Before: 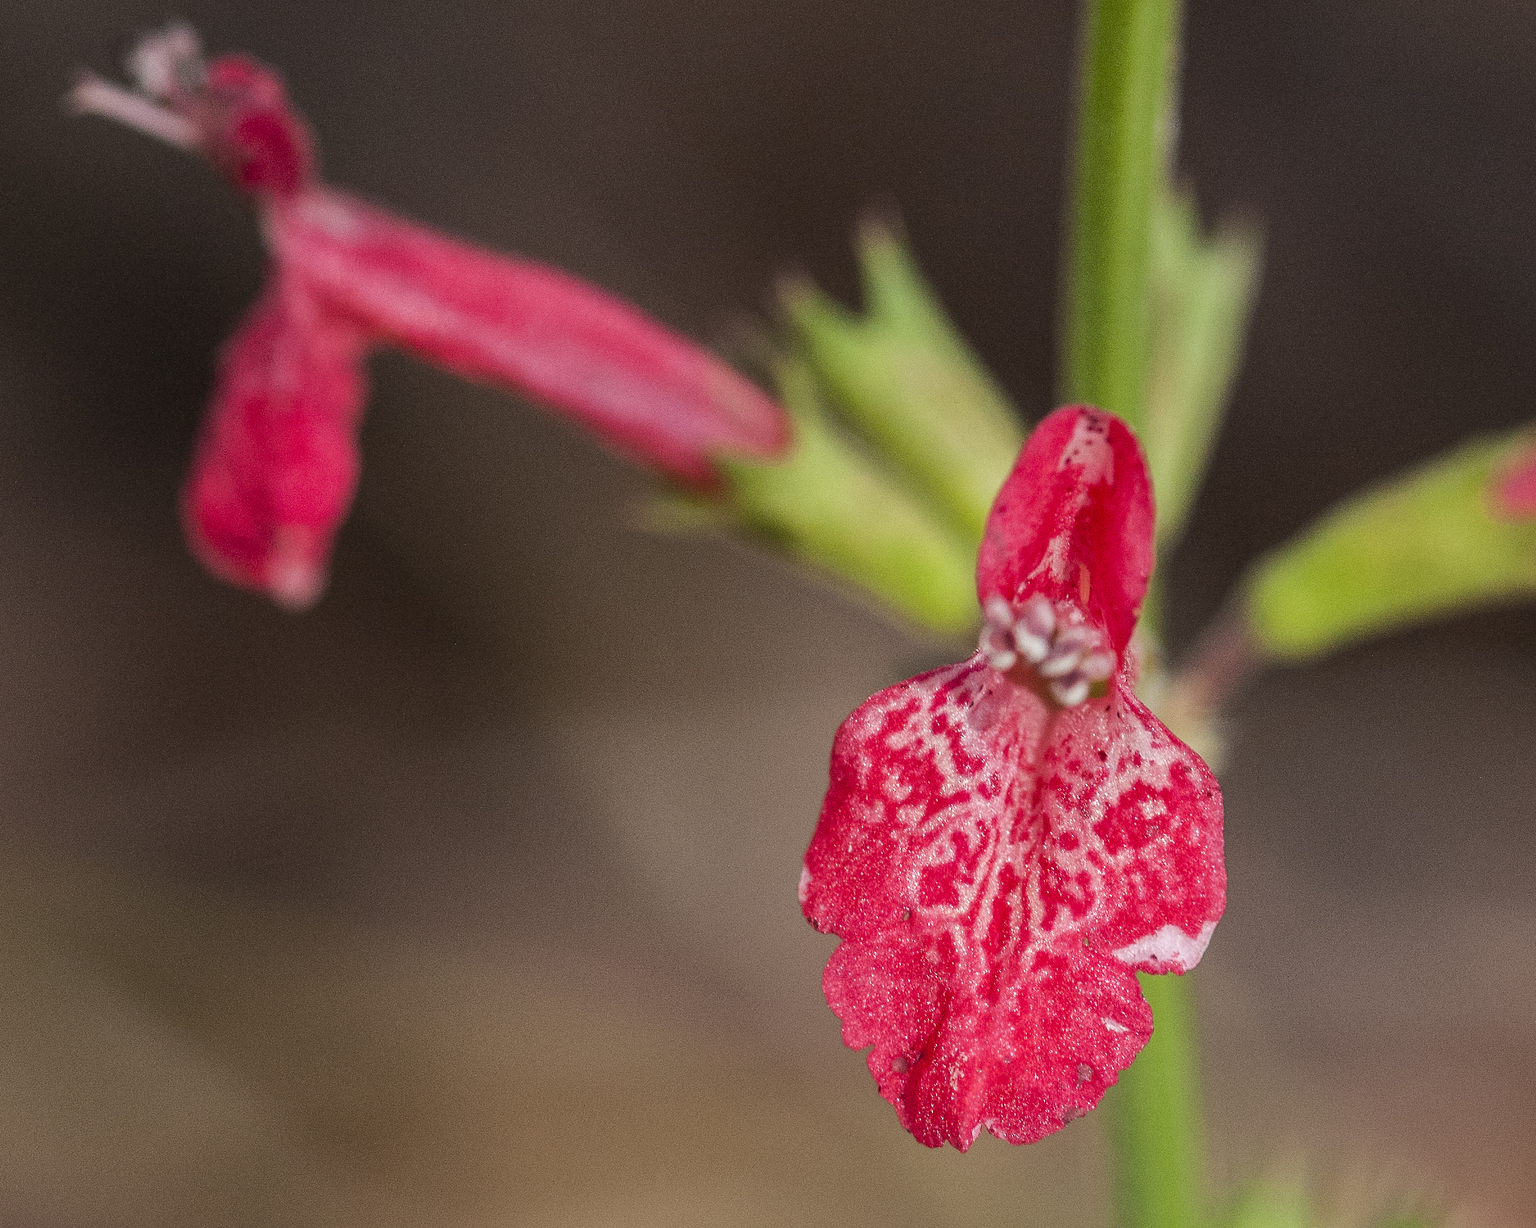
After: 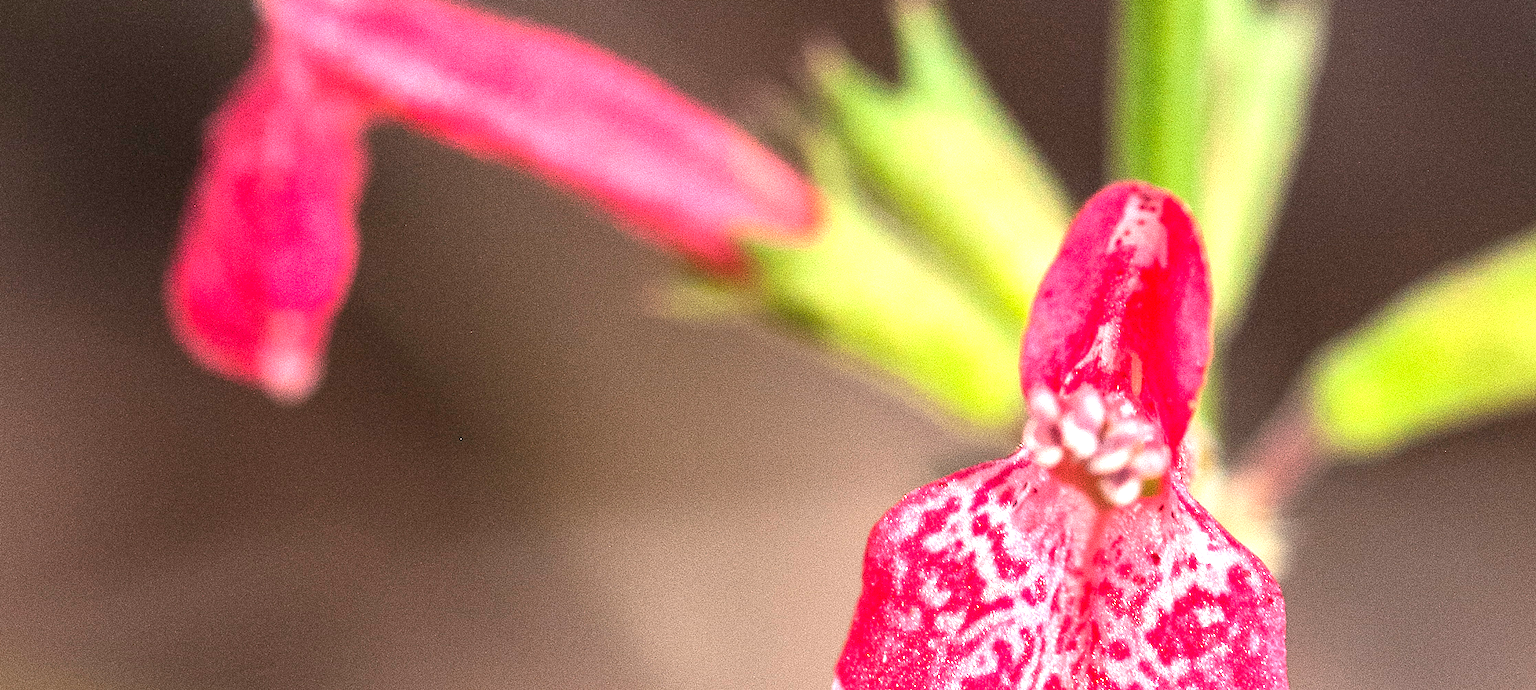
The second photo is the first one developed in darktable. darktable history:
crop: left 1.744%, top 19.225%, right 5.069%, bottom 28.357%
exposure: black level correction 0, exposure 1.379 EV, compensate exposure bias true, compensate highlight preservation false
